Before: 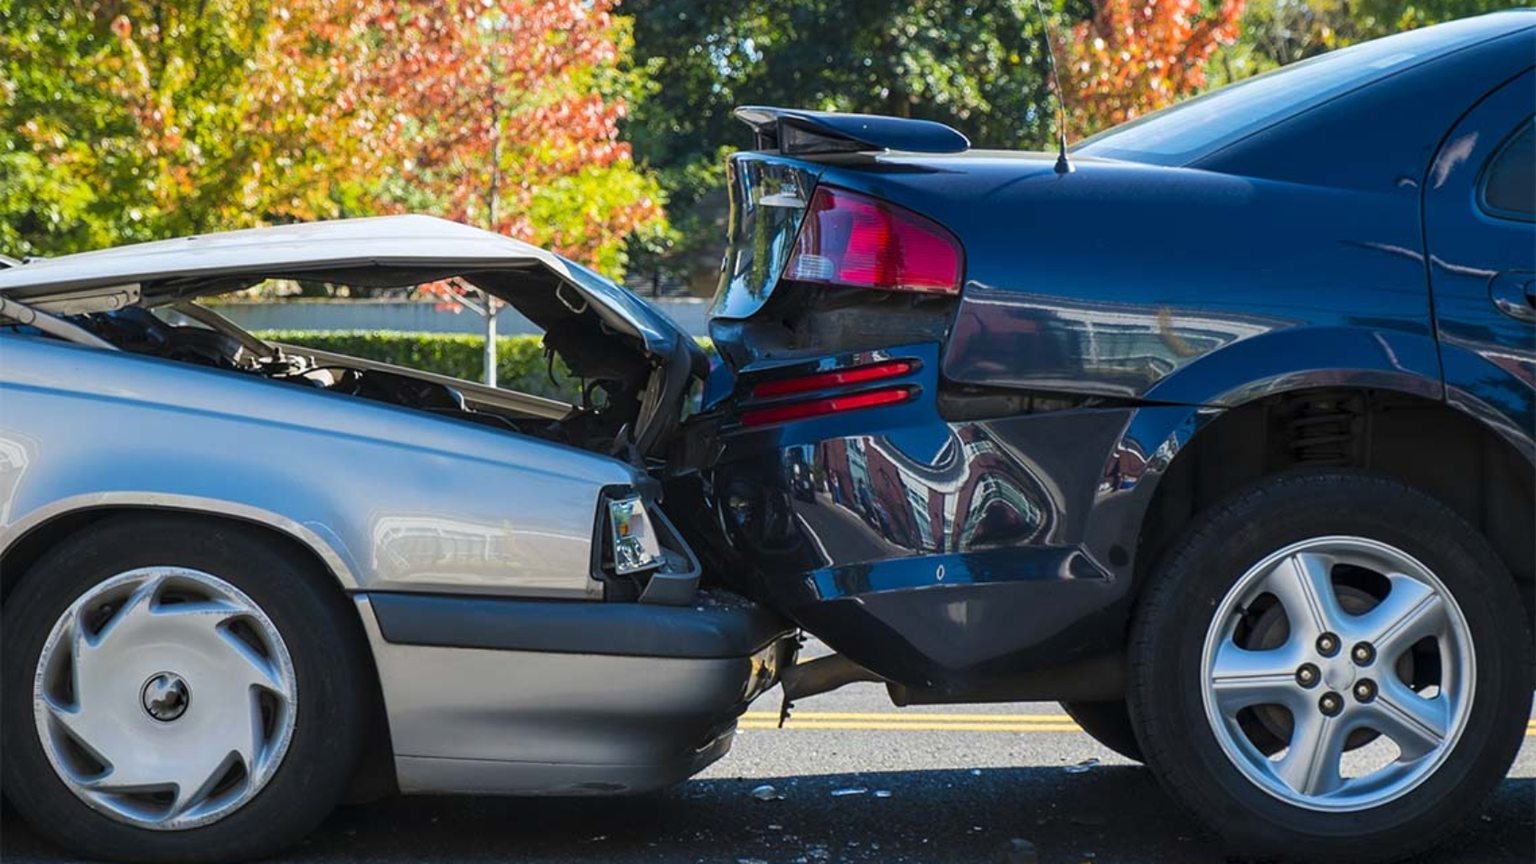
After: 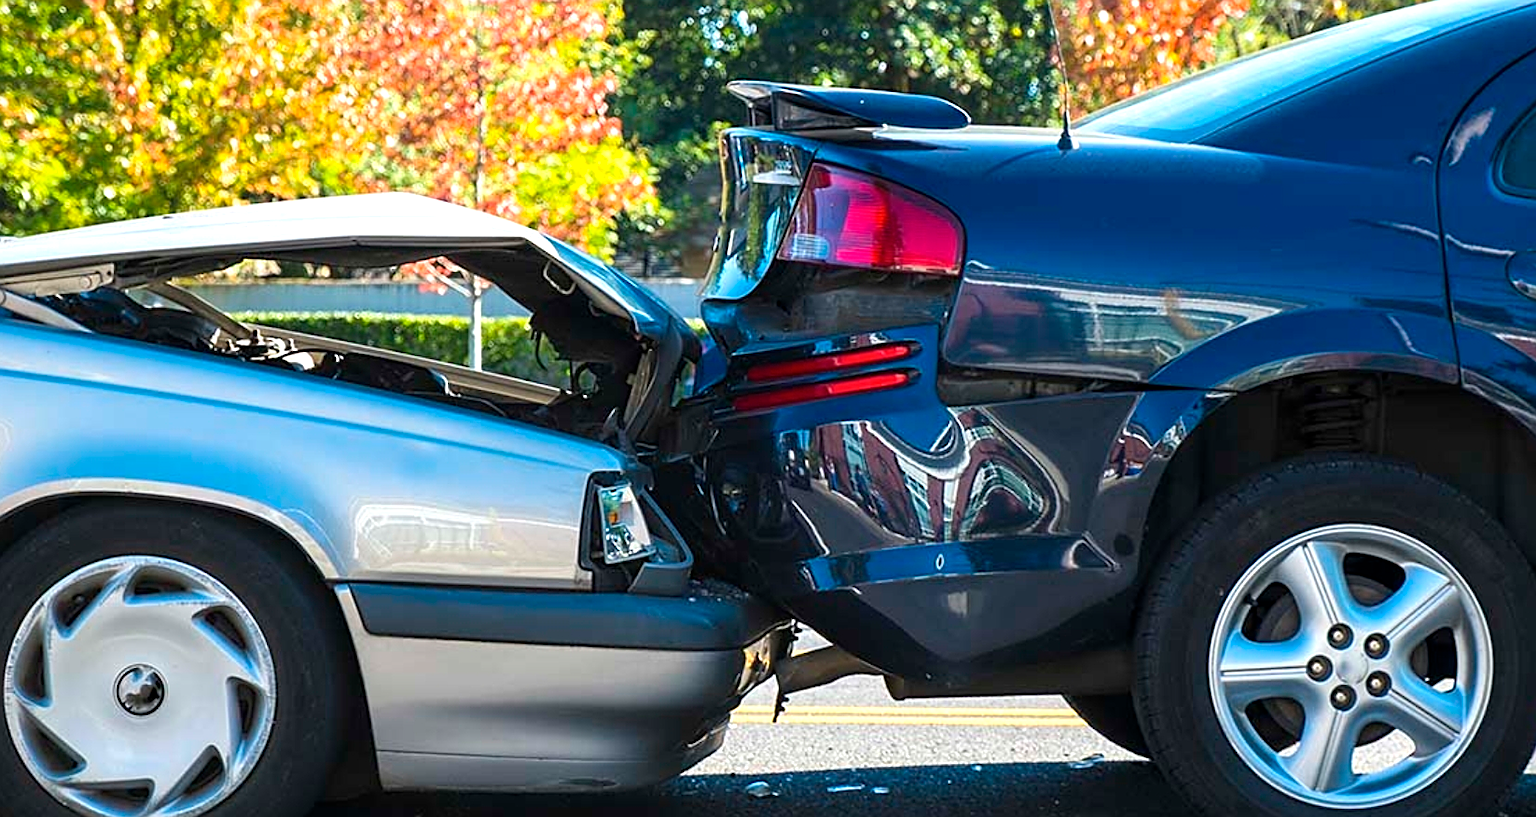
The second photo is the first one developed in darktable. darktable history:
sharpen: on, module defaults
crop: left 1.964%, top 3.251%, right 1.122%, bottom 4.933%
exposure: exposure 0.6 EV, compensate highlight preservation false
